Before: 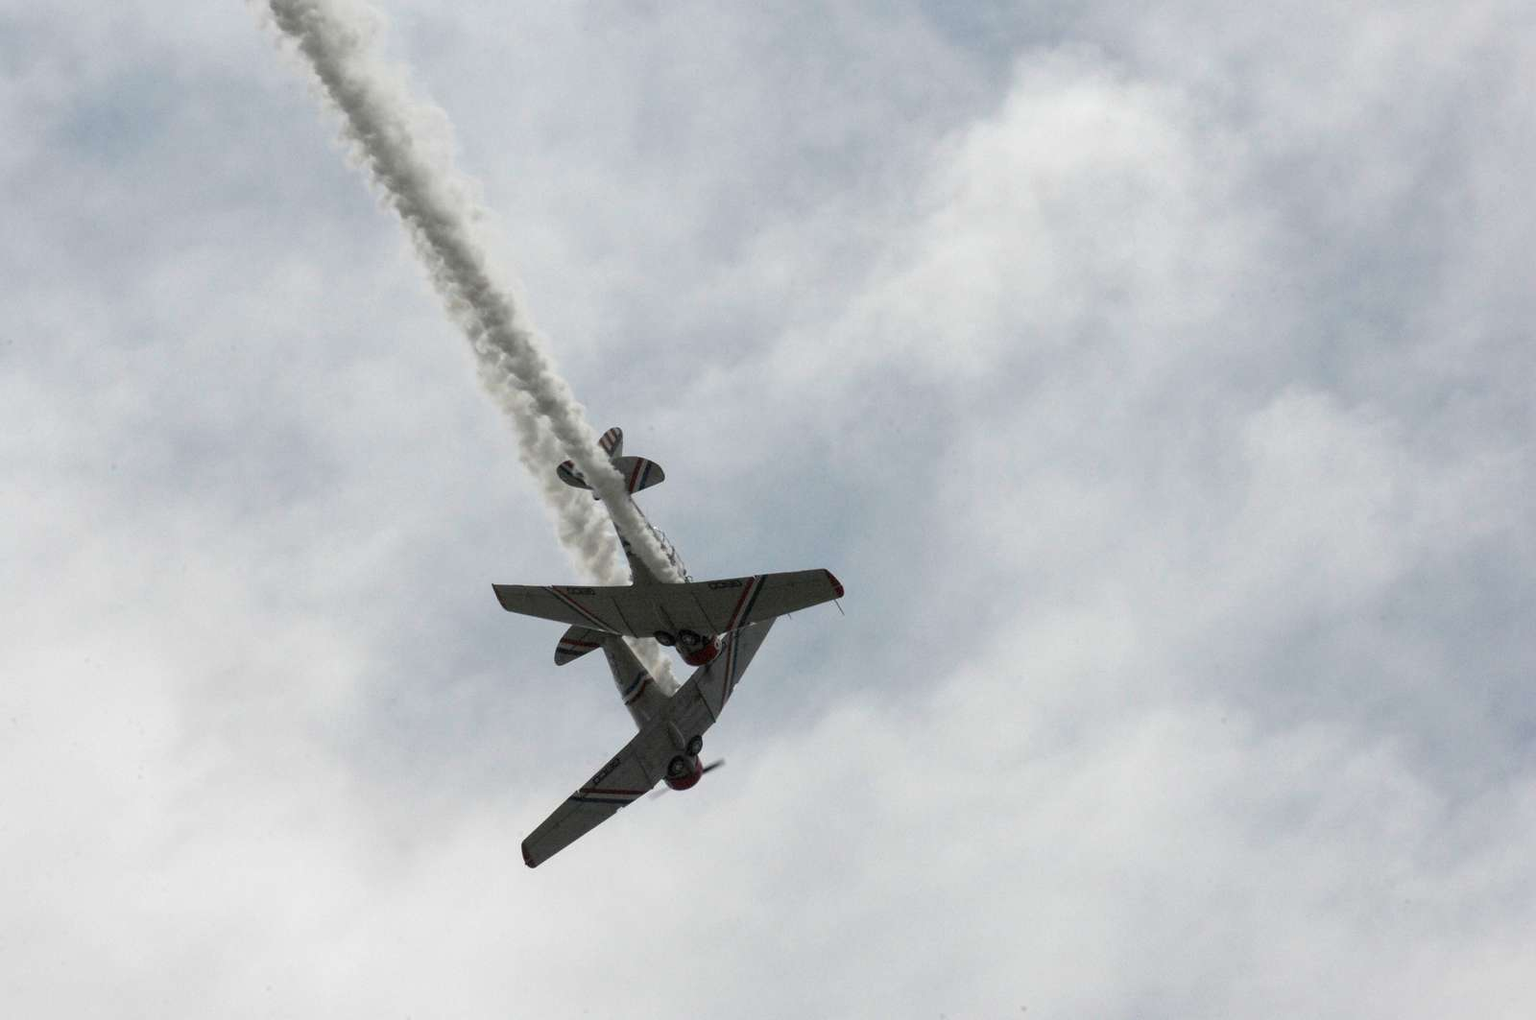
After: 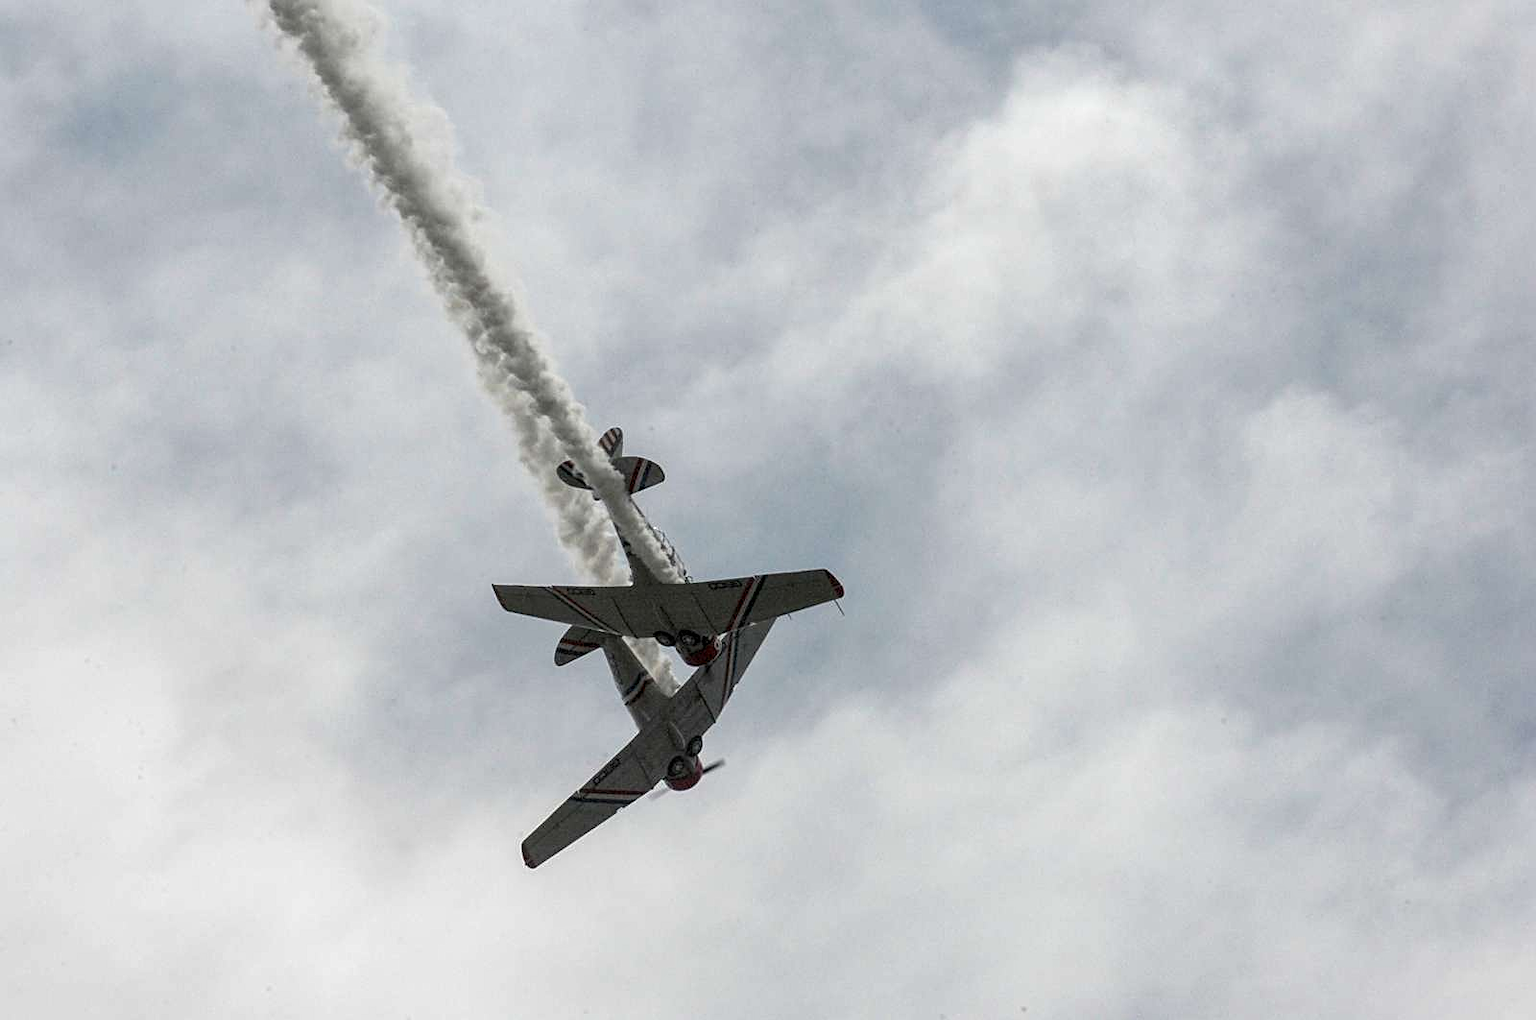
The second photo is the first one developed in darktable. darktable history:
sharpen: amount 0.493
local contrast: on, module defaults
